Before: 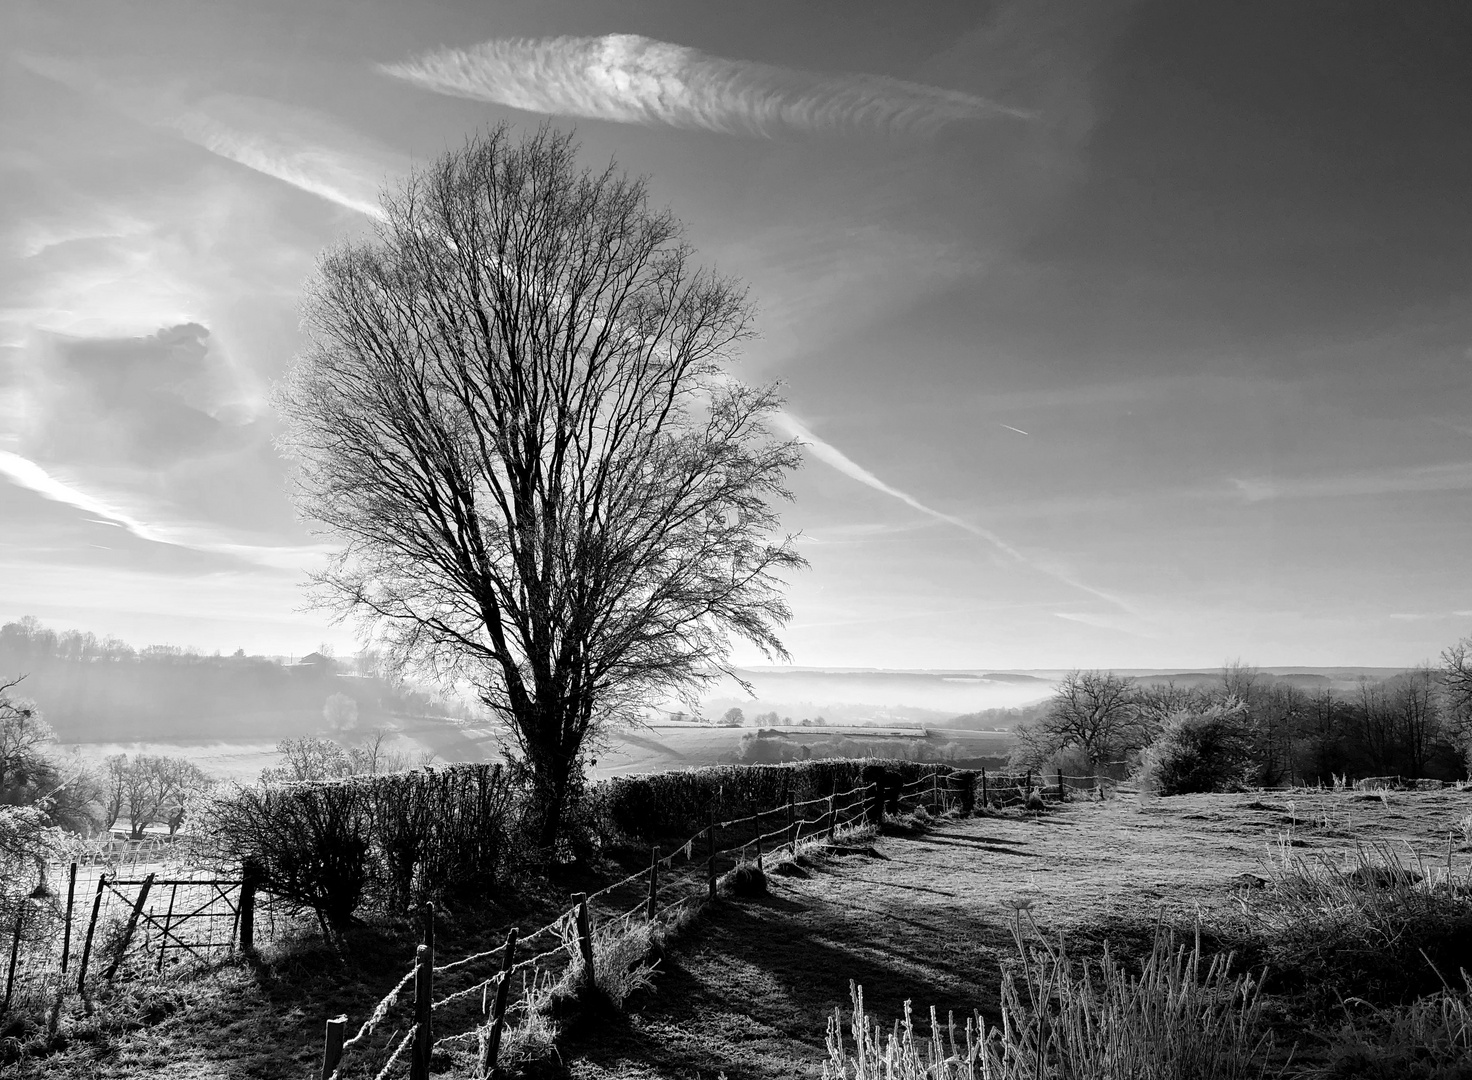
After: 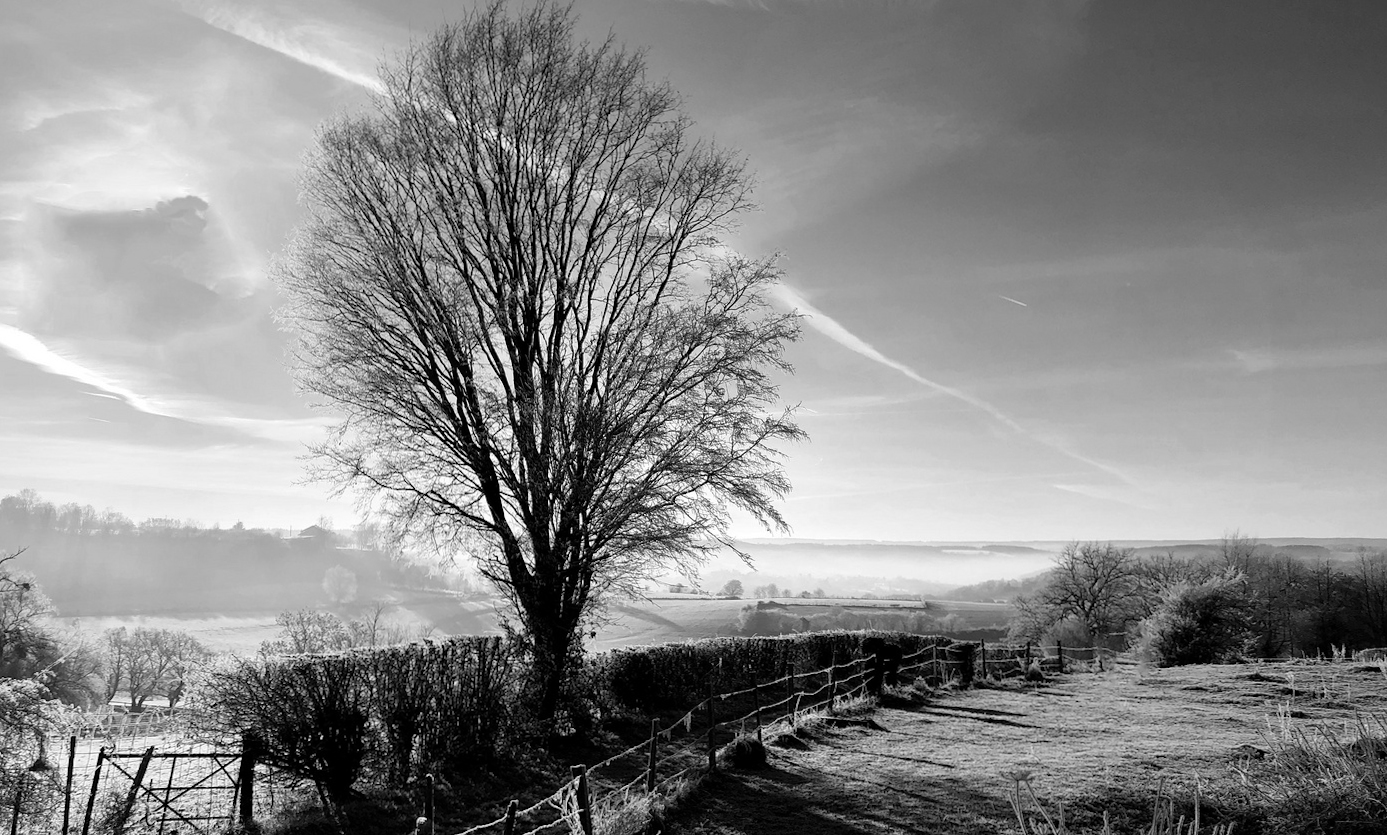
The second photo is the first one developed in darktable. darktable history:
color zones: curves: ch0 [(0, 0.5) (0.125, 0.4) (0.25, 0.5) (0.375, 0.4) (0.5, 0.4) (0.625, 0.6) (0.75, 0.6) (0.875, 0.5)]; ch1 [(0, 0.35) (0.125, 0.45) (0.25, 0.35) (0.375, 0.35) (0.5, 0.35) (0.625, 0.35) (0.75, 0.45) (0.875, 0.35)]; ch2 [(0, 0.6) (0.125, 0.5) (0.25, 0.5) (0.375, 0.6) (0.5, 0.6) (0.625, 0.5) (0.75, 0.5) (0.875, 0.5)]
crop and rotate: angle 0.095°, top 11.83%, right 5.534%, bottom 10.658%
